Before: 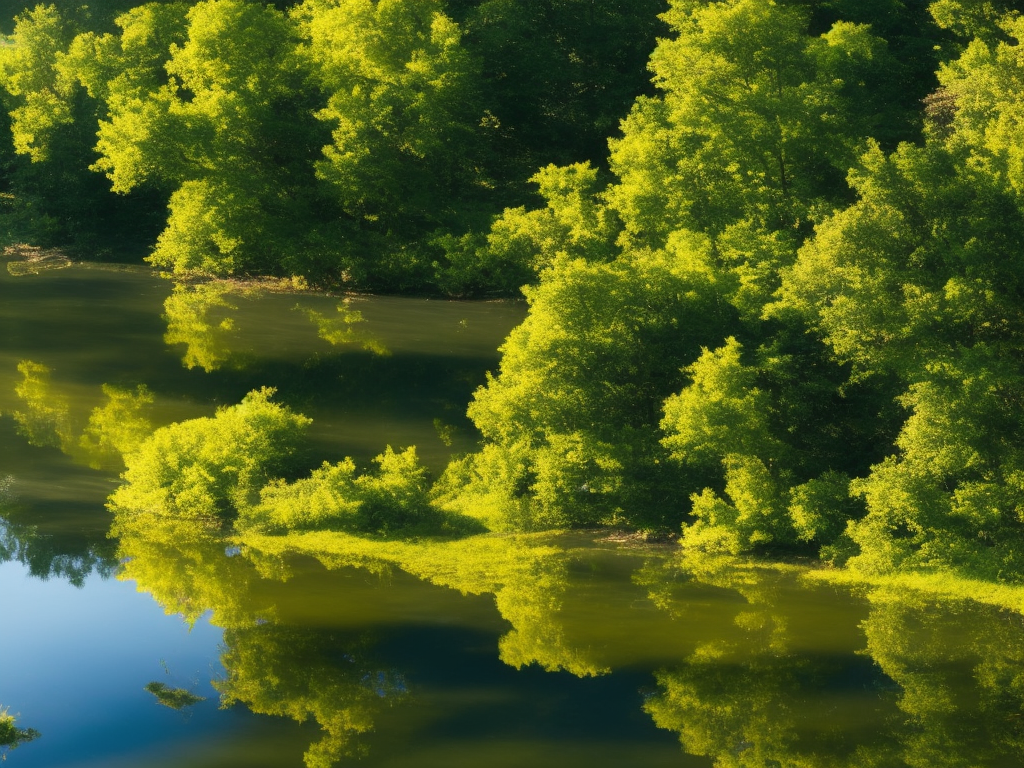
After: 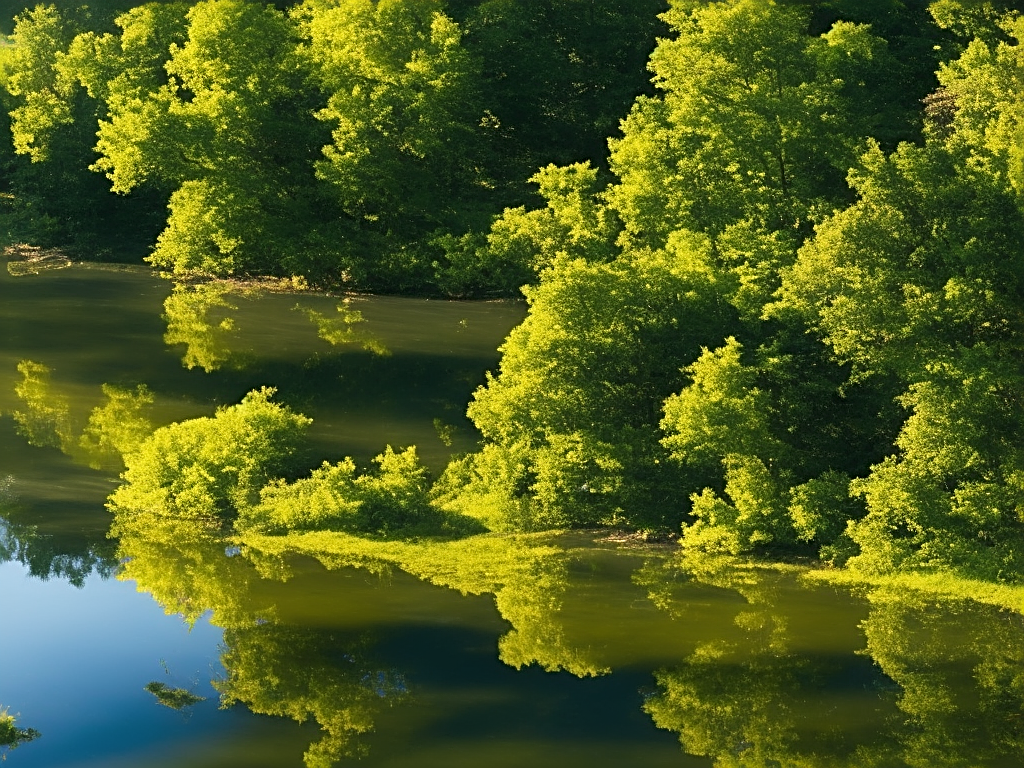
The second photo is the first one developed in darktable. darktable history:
sharpen: radius 2.846, amount 0.726
